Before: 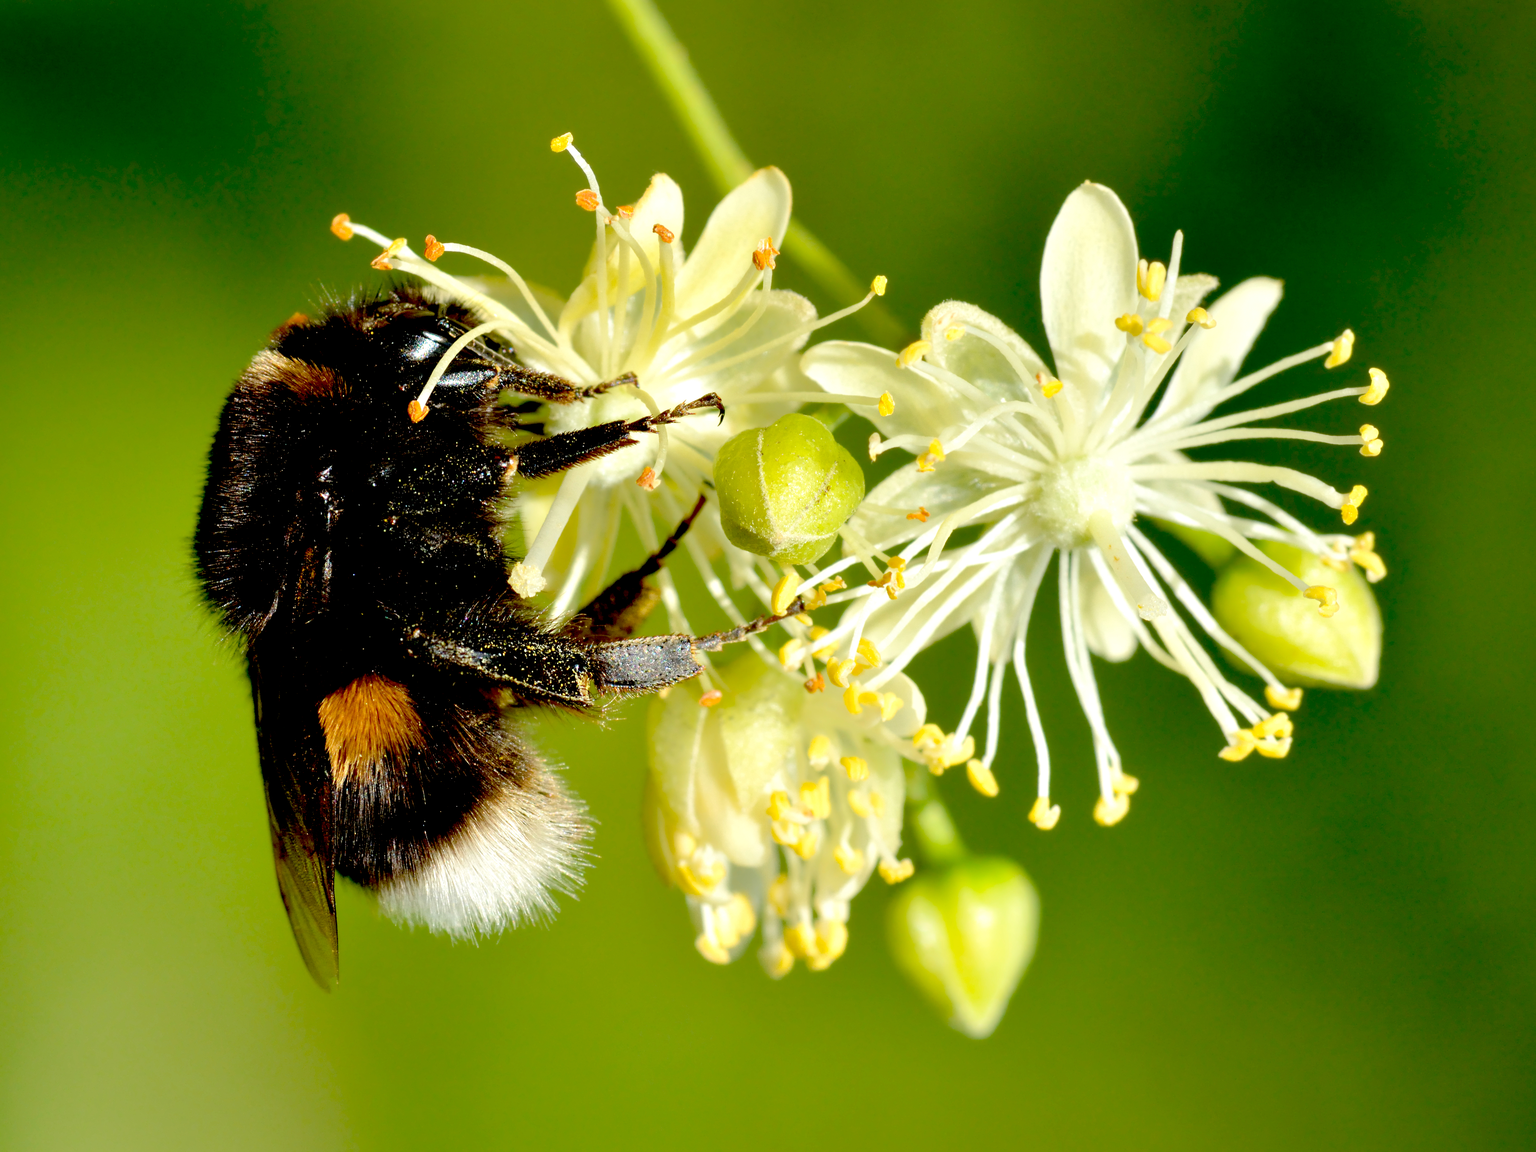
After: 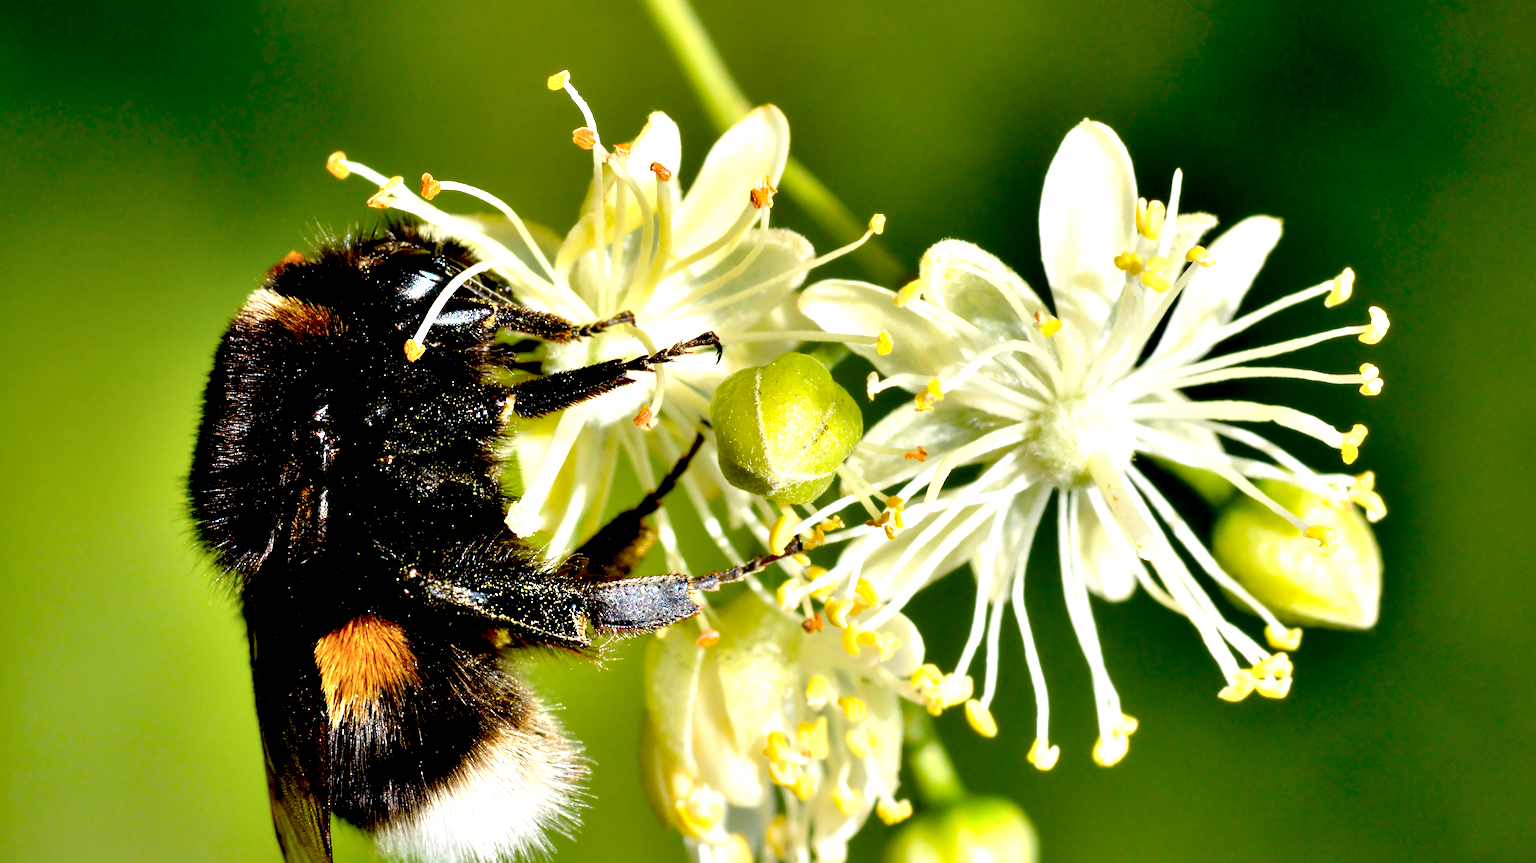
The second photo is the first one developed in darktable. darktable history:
tone equalizer: on, module defaults
crop: left 0.387%, top 5.469%, bottom 19.809%
contrast equalizer: octaves 7, y [[0.627 ×6], [0.563 ×6], [0 ×6], [0 ×6], [0 ×6]]
white balance: red 1.004, blue 1.024
